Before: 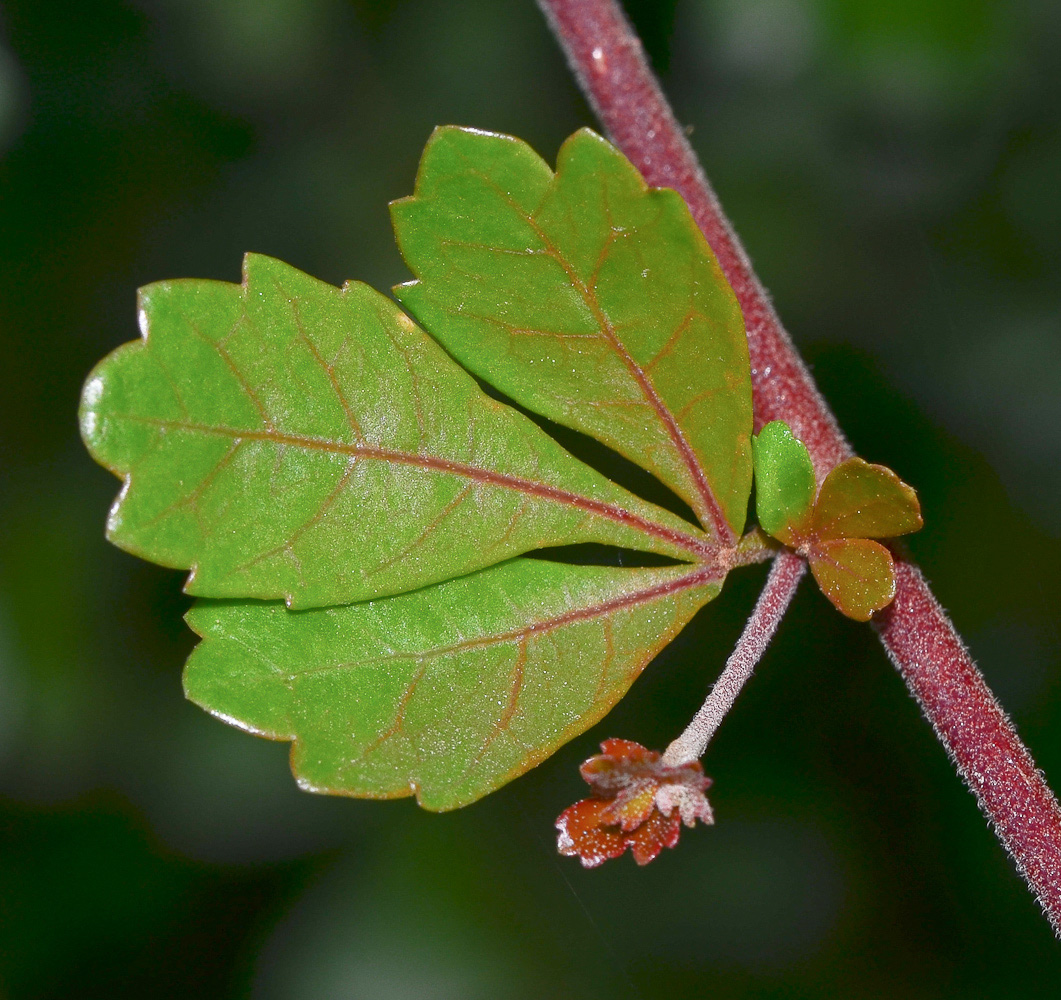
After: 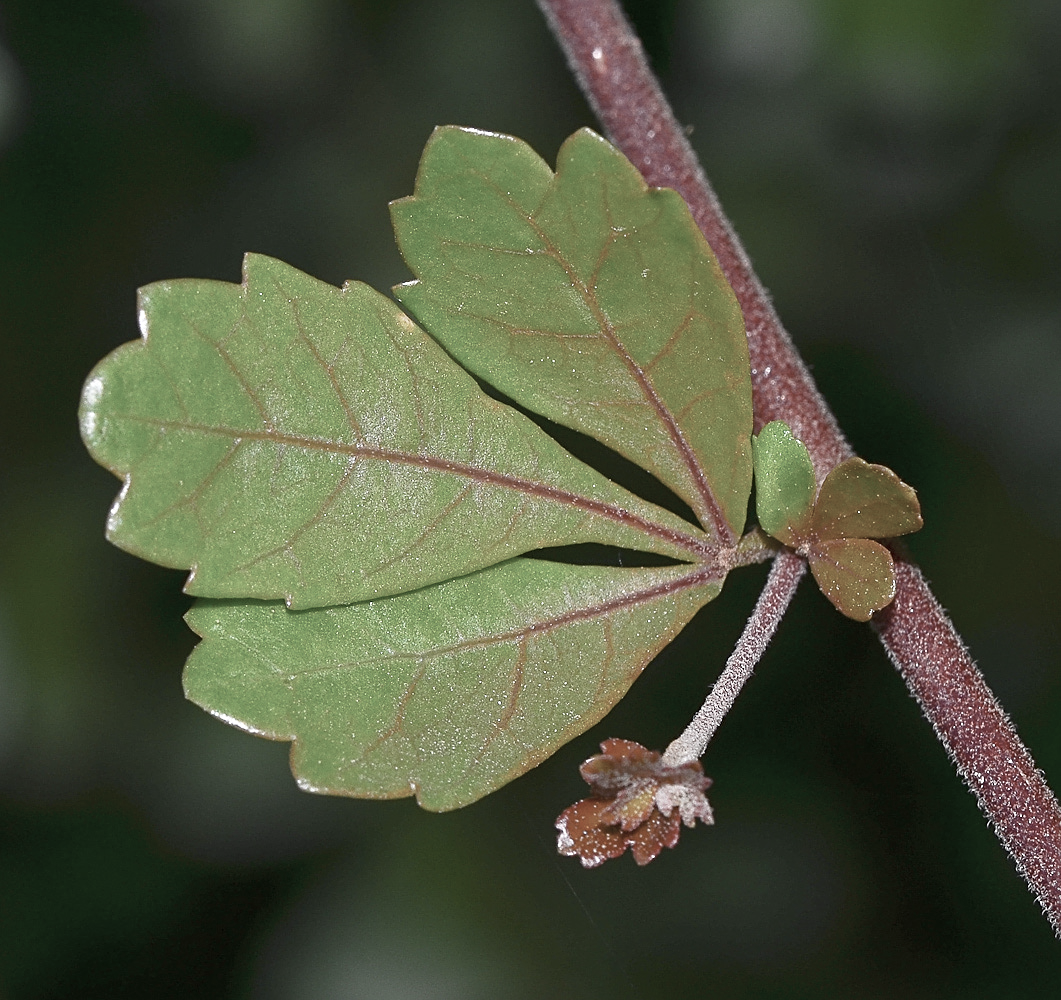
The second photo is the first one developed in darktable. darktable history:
sharpen: on, module defaults
color correction: highlights b* -0.042, saturation 0.493
